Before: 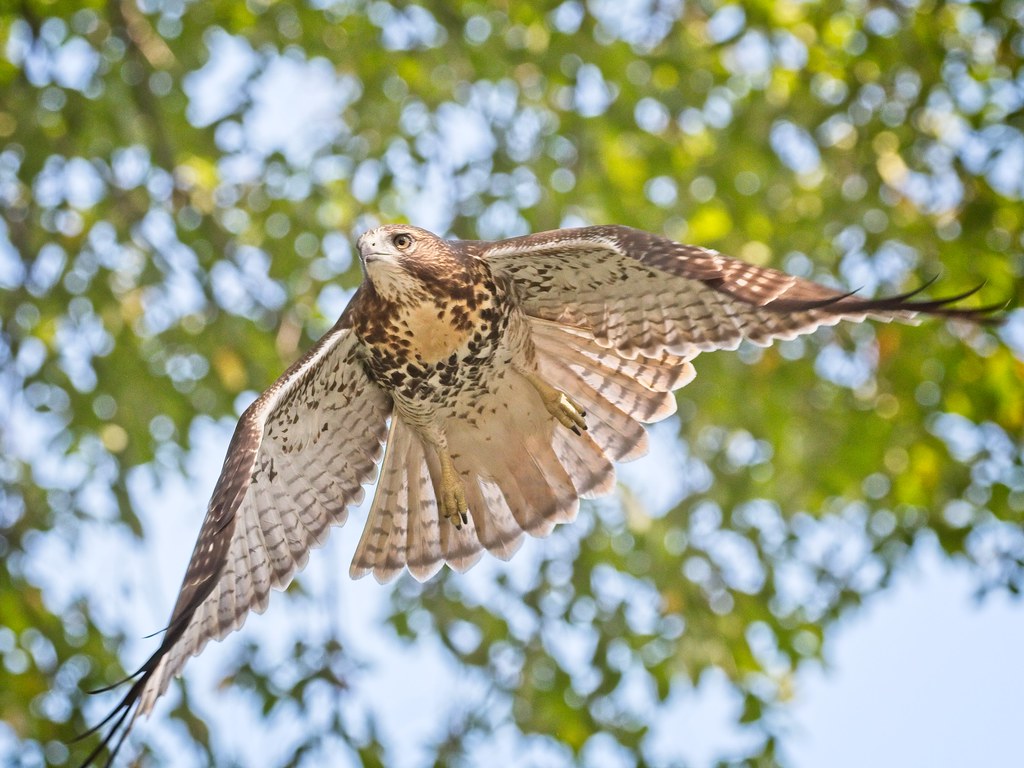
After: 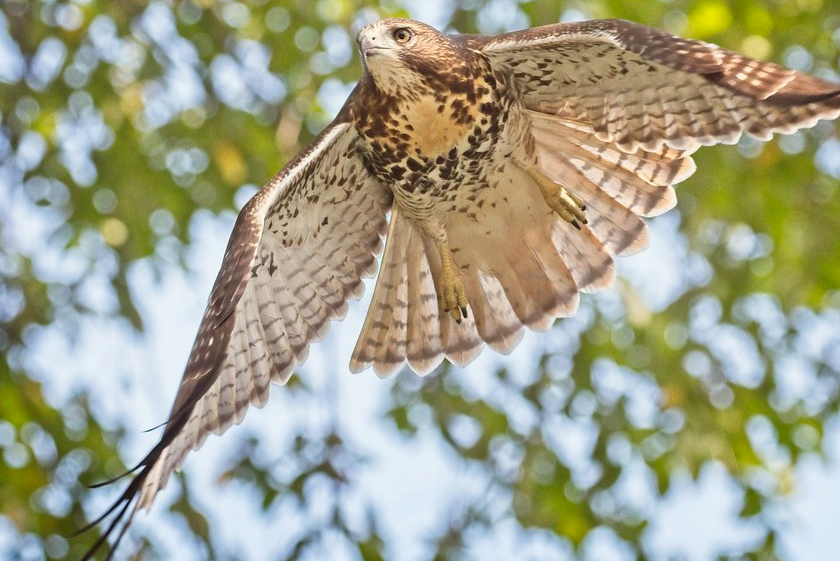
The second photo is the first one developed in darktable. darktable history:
crop: top 26.847%, right 17.937%
color correction: highlights a* -1.16, highlights b* 4.57, shadows a* 3.68
